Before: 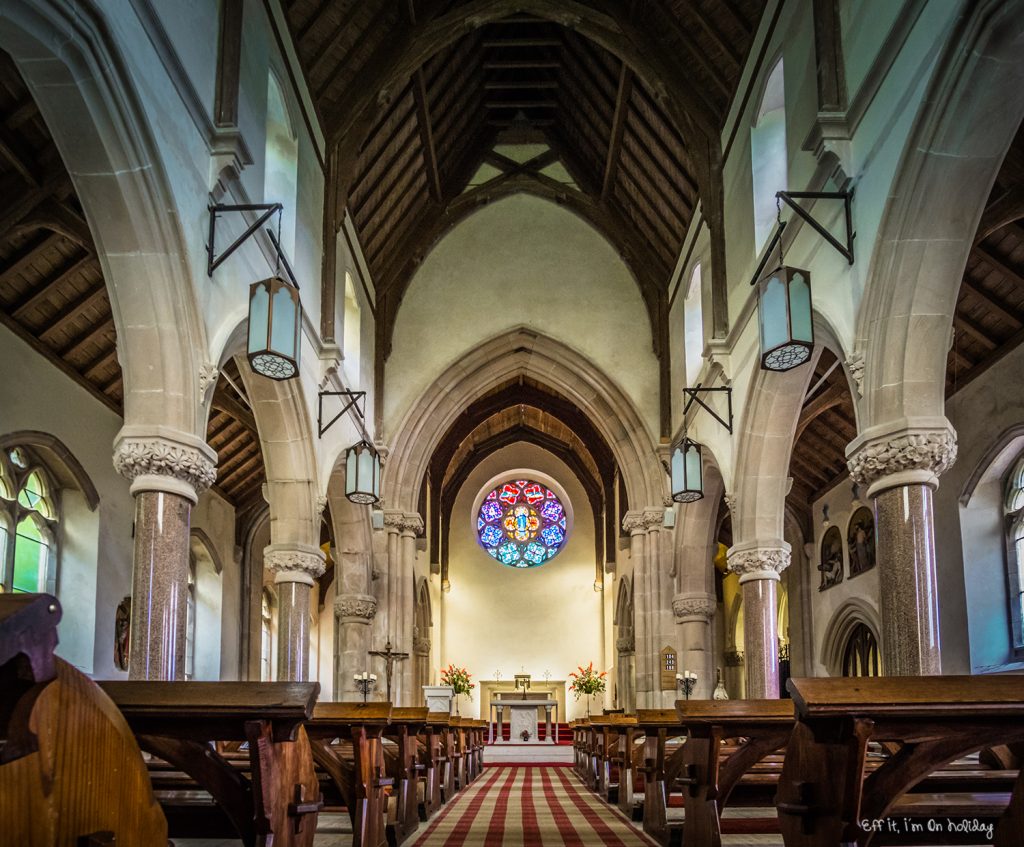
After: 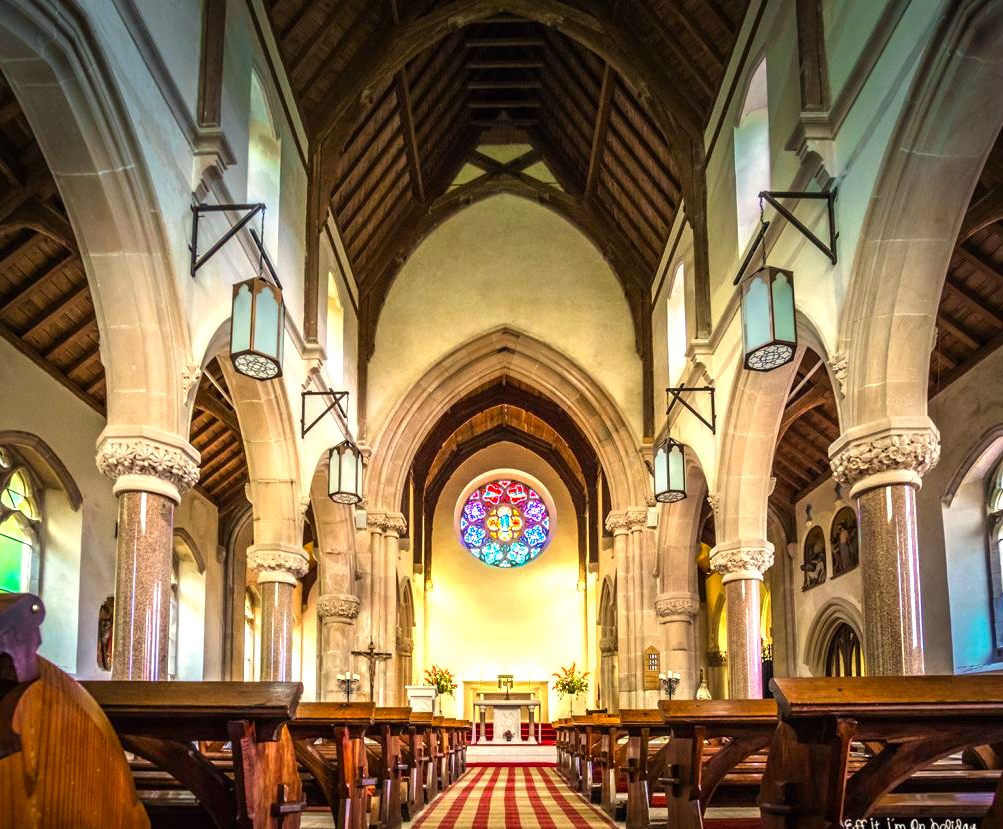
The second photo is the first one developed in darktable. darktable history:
crop: left 1.743%, right 0.268%, bottom 2.011%
tone equalizer: on, module defaults
color correction: saturation 1.32
exposure: black level correction 0, exposure 0.953 EV, compensate exposure bias true, compensate highlight preservation false
graduated density: density 0.38 EV, hardness 21%, rotation -6.11°, saturation 32%
white balance: red 1.045, blue 0.932
rgb levels: preserve colors max RGB
